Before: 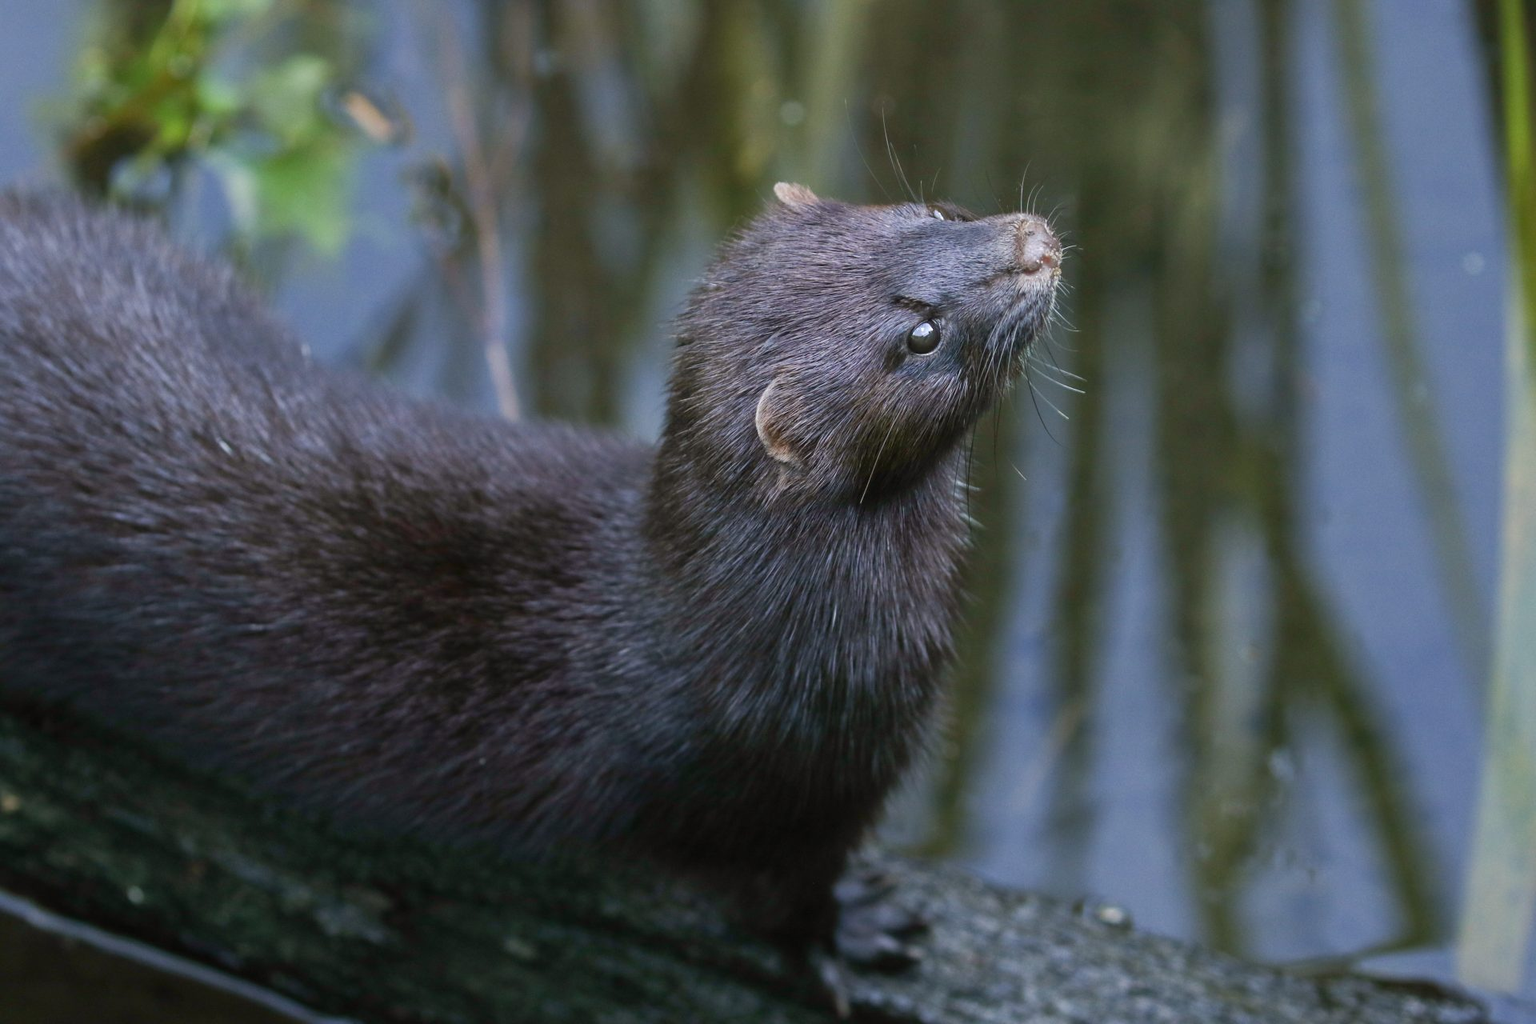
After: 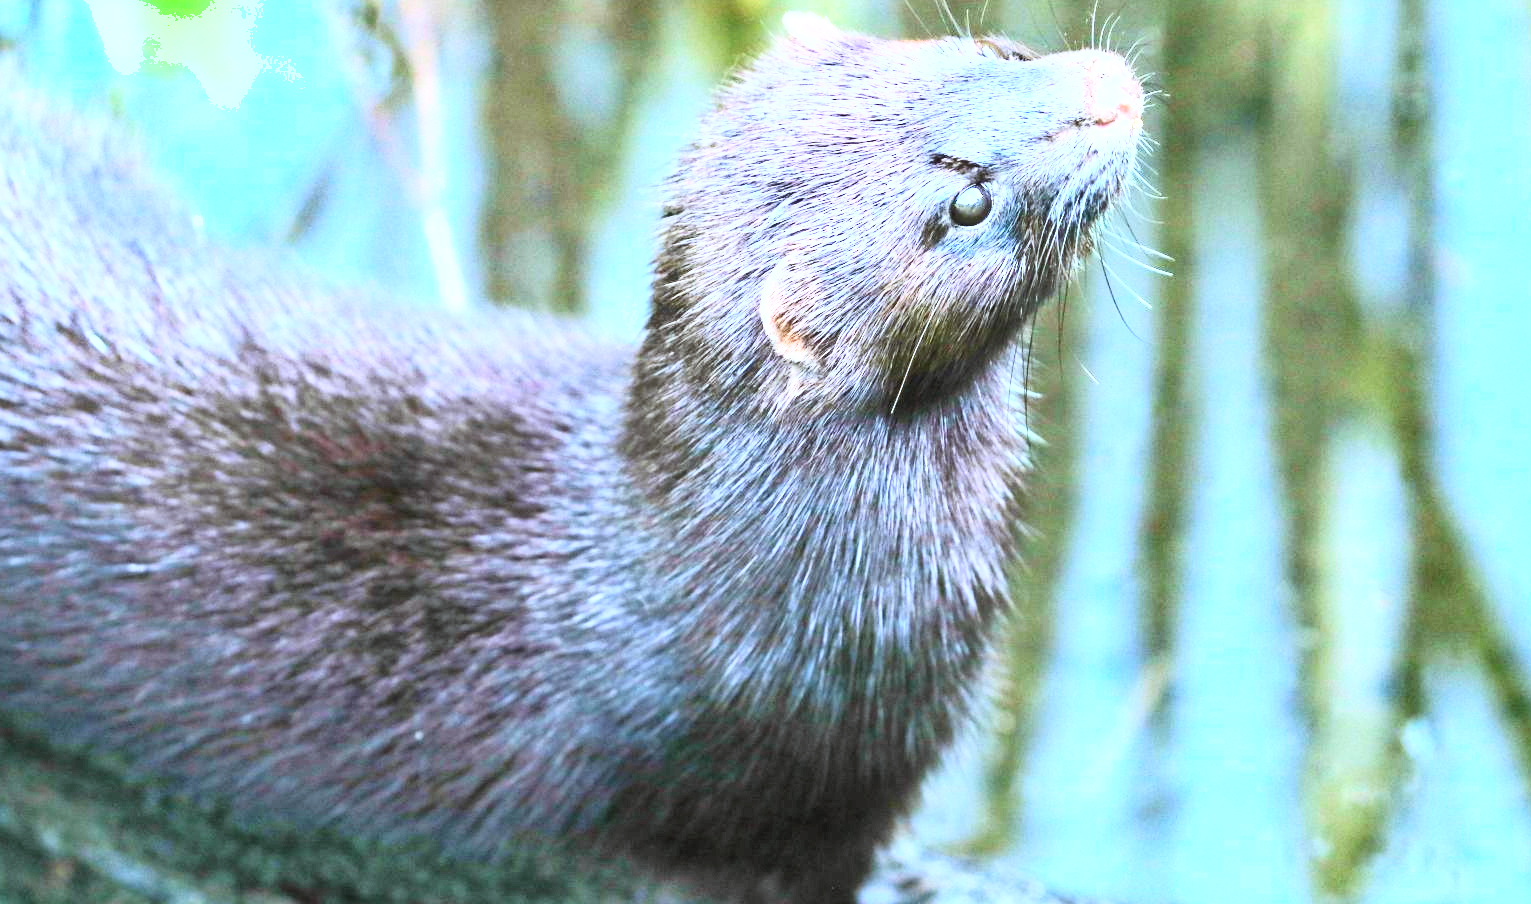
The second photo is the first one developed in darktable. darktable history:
base curve: curves: ch0 [(0, 0) (0.012, 0.01) (0.073, 0.168) (0.31, 0.711) (0.645, 0.957) (1, 1)]
exposure: exposure 1.988 EV, compensate highlight preservation false
color balance rgb: perceptual saturation grading › global saturation 0.949%
shadows and highlights: shadows 59.35, soften with gaussian
crop: left 9.588%, top 16.923%, right 10.658%, bottom 12.408%
color correction: highlights a* -3.88, highlights b* -10.88
haze removal: strength 0.088, compatibility mode true, adaptive false
